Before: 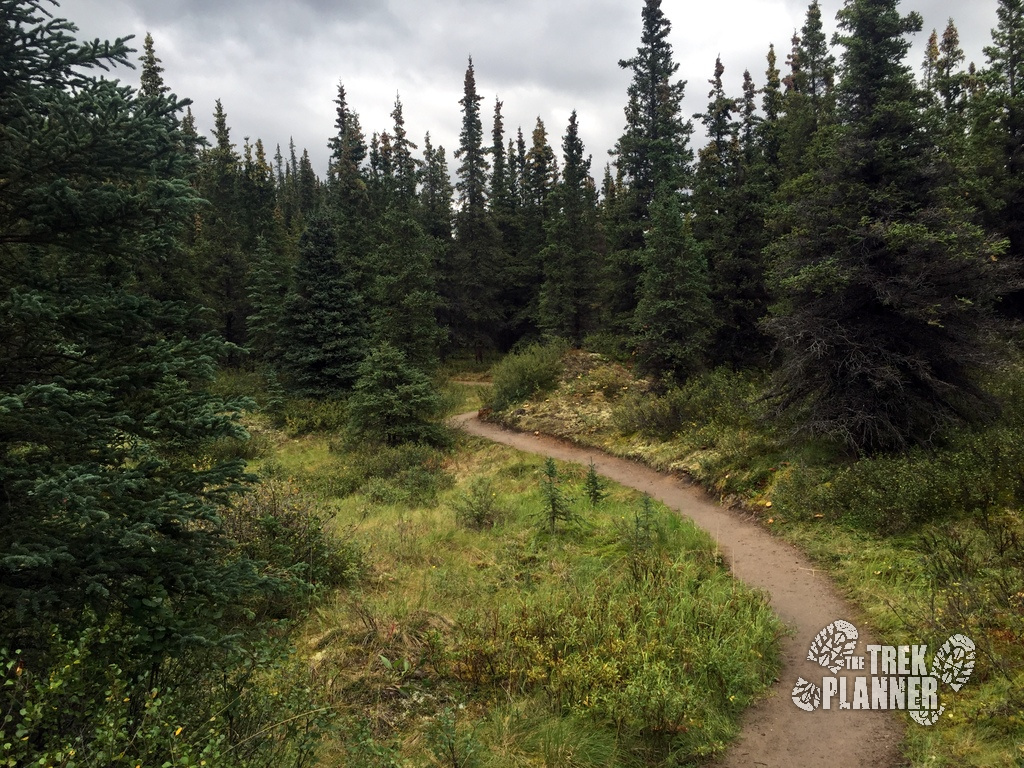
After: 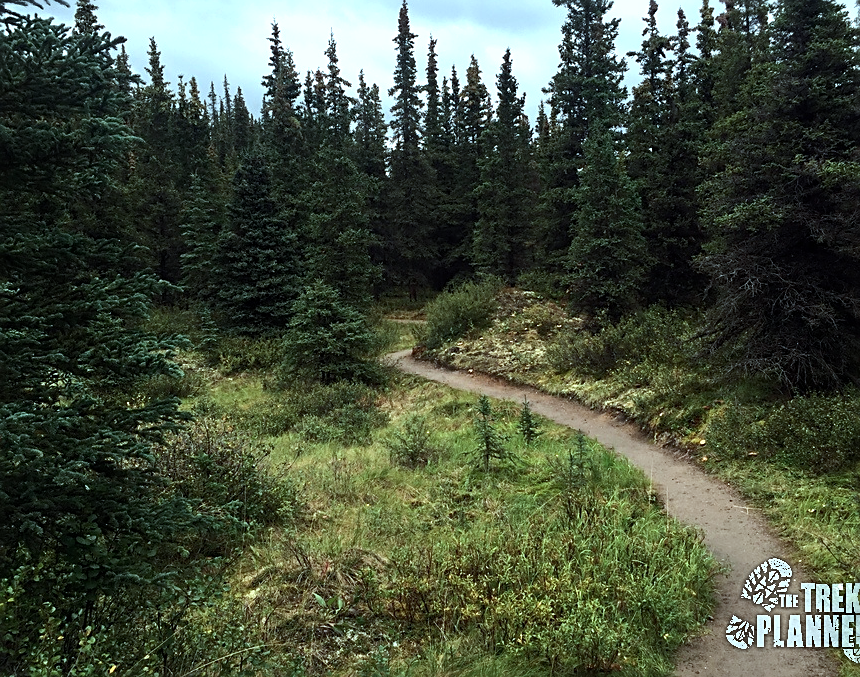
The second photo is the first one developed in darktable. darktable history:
color correction: highlights a* -11.71, highlights b* -15.58
tone equalizer: -8 EV -0.417 EV, -7 EV -0.389 EV, -6 EV -0.333 EV, -5 EV -0.222 EV, -3 EV 0.222 EV, -2 EV 0.333 EV, -1 EV 0.389 EV, +0 EV 0.417 EV, edges refinement/feathering 500, mask exposure compensation -1.57 EV, preserve details no
sharpen: on, module defaults
crop: left 6.446%, top 8.188%, right 9.538%, bottom 3.548%
